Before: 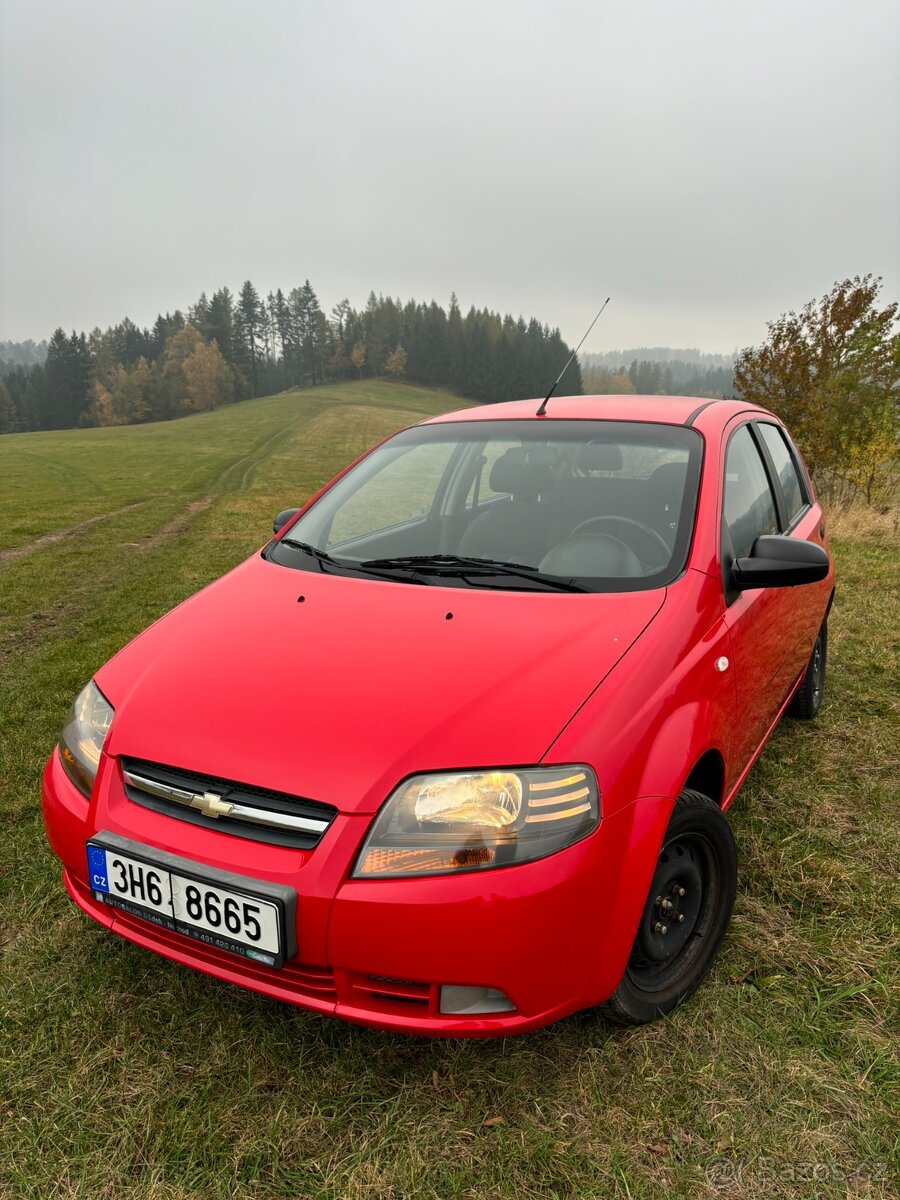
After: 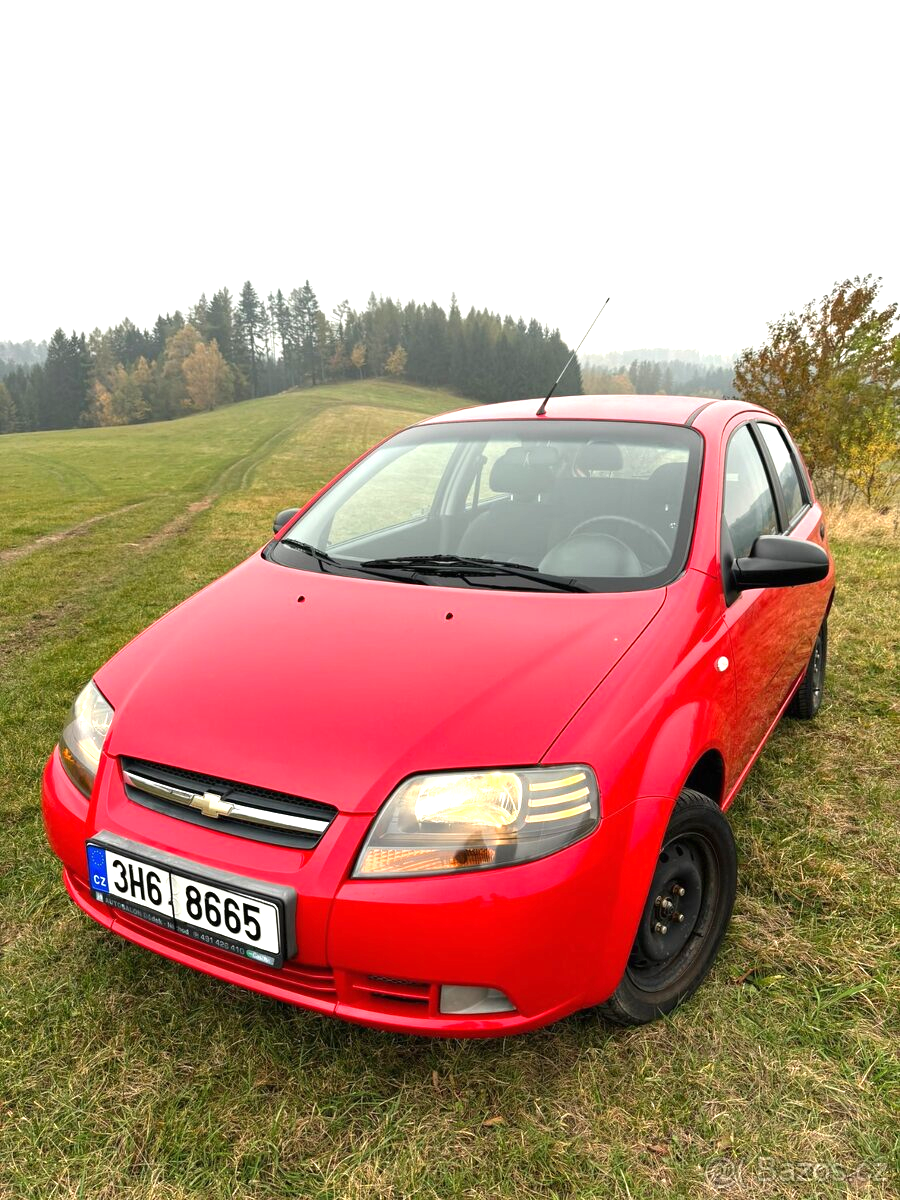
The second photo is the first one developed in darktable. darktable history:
tone equalizer: on, module defaults
exposure: black level correction 0, exposure 1 EV, compensate exposure bias true, compensate highlight preservation false
